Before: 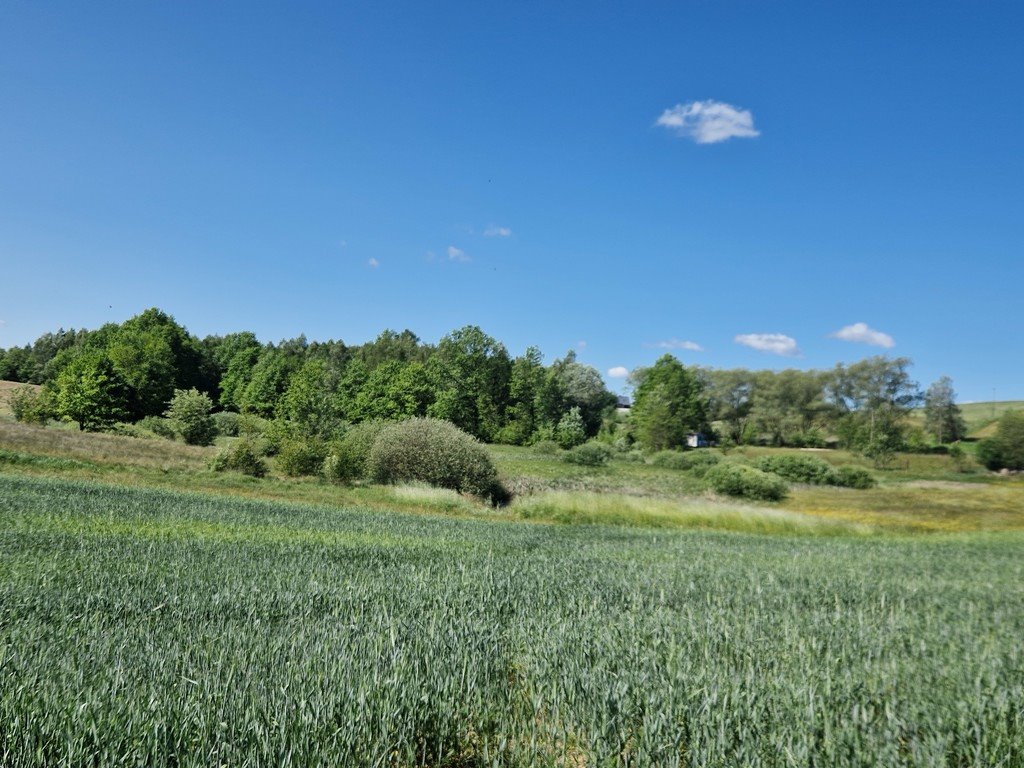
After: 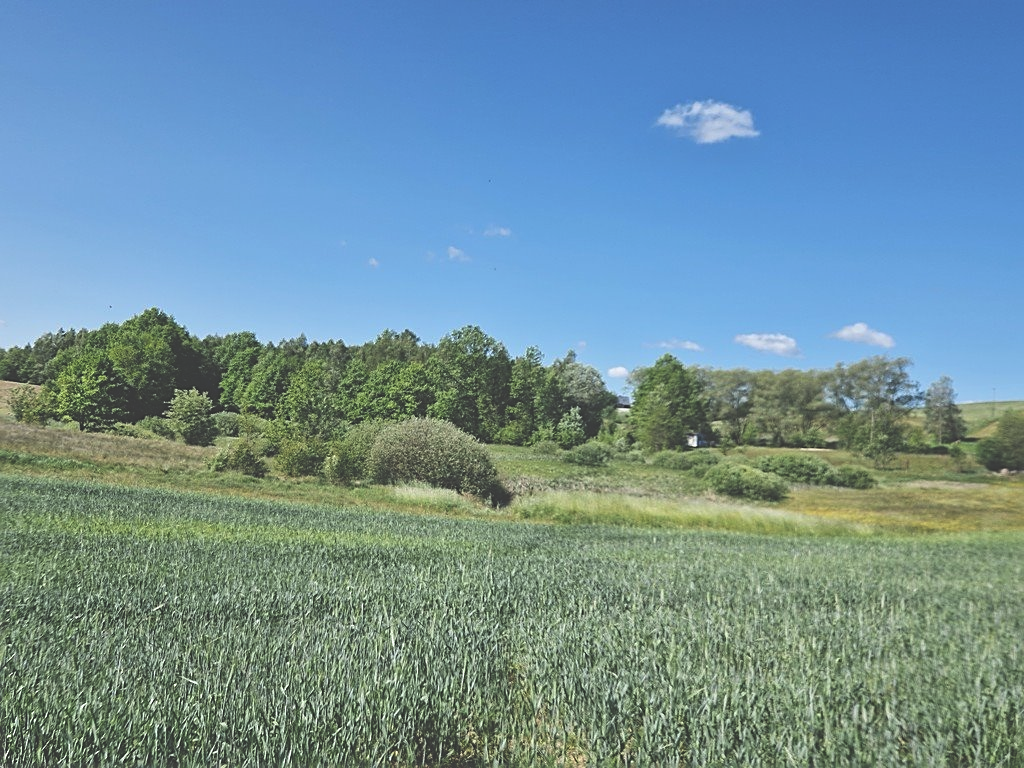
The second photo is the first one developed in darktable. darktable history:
sharpen: on, module defaults
exposure: black level correction -0.041, exposure 0.063 EV, compensate highlight preservation false
